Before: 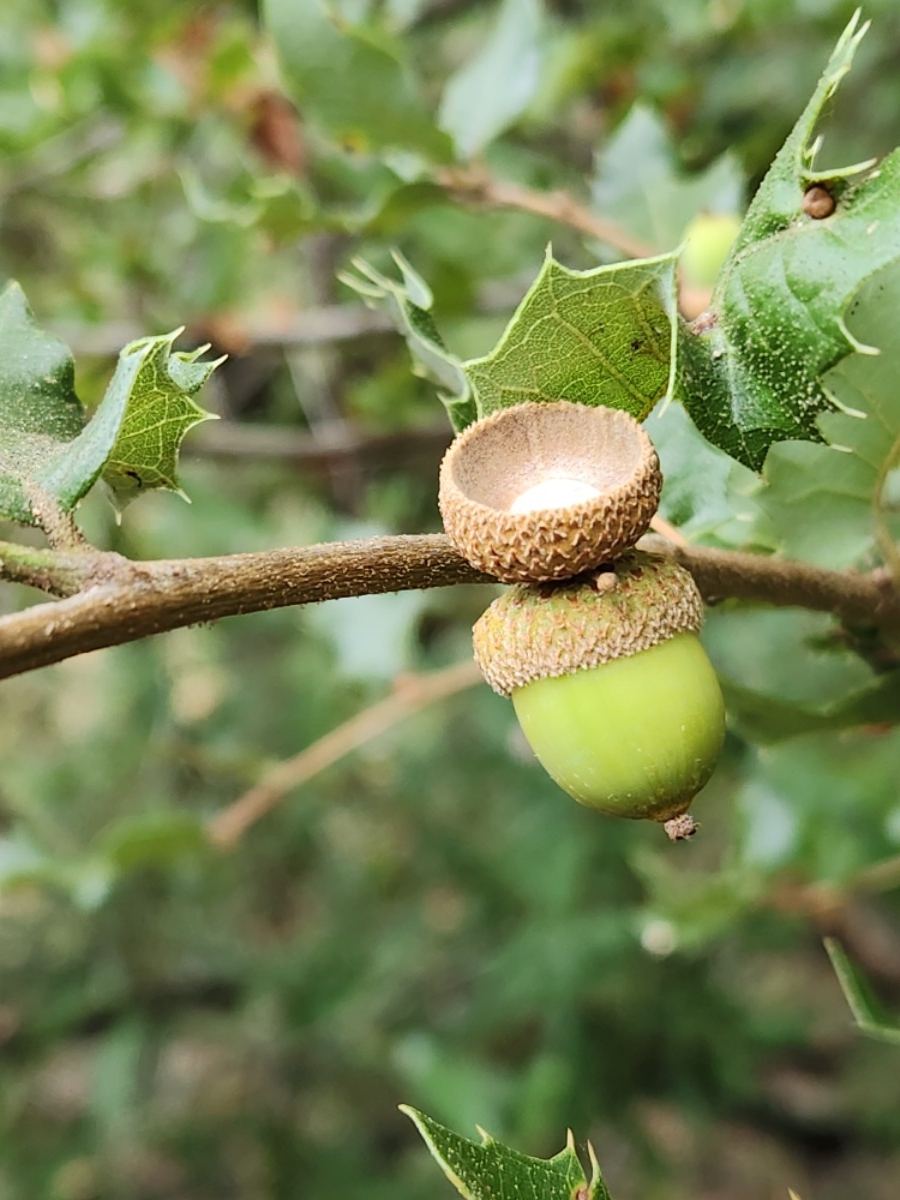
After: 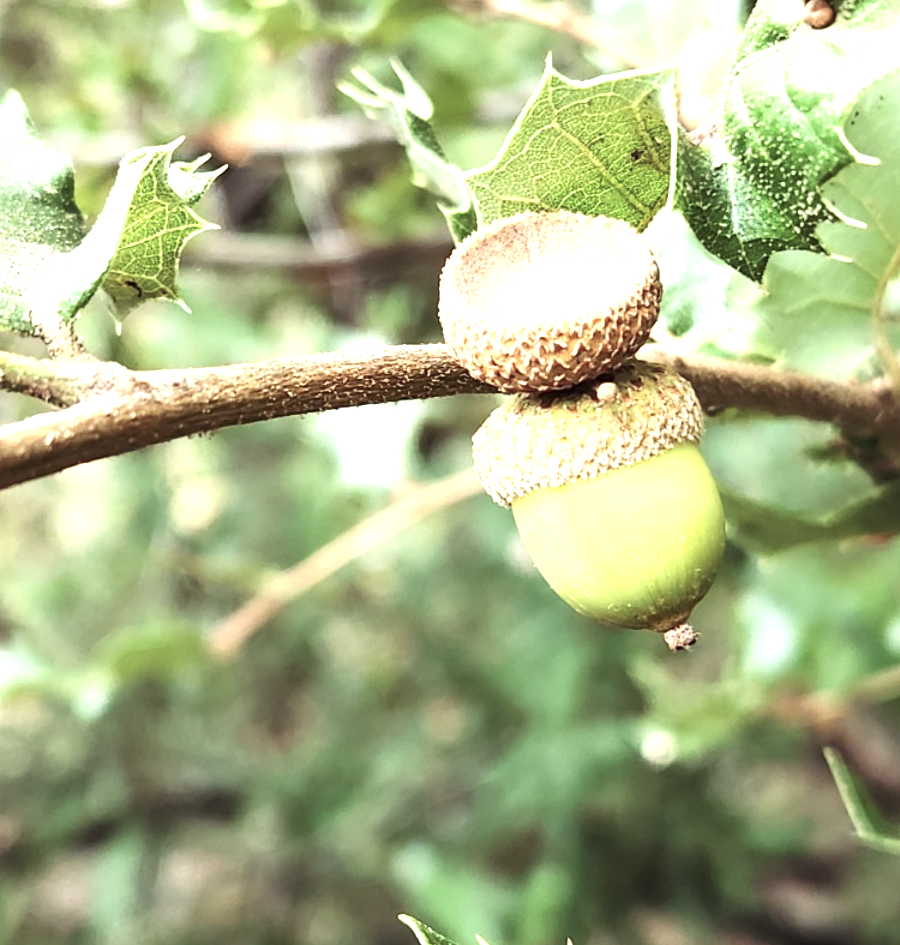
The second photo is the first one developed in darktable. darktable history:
crop and rotate: top 15.834%, bottom 5.346%
color balance rgb: shadows lift › chroma 6.316%, shadows lift › hue 304.86°, perceptual saturation grading › global saturation -12.304%, global vibrance -23.224%
exposure: black level correction 0, exposure 0.892 EV, compensate highlight preservation false
tone equalizer: -8 EV -0.4 EV, -7 EV -0.391 EV, -6 EV -0.302 EV, -5 EV -0.239 EV, -3 EV 0.189 EV, -2 EV 0.361 EV, -1 EV 0.364 EV, +0 EV 0.437 EV, edges refinement/feathering 500, mask exposure compensation -1.57 EV, preserve details no
